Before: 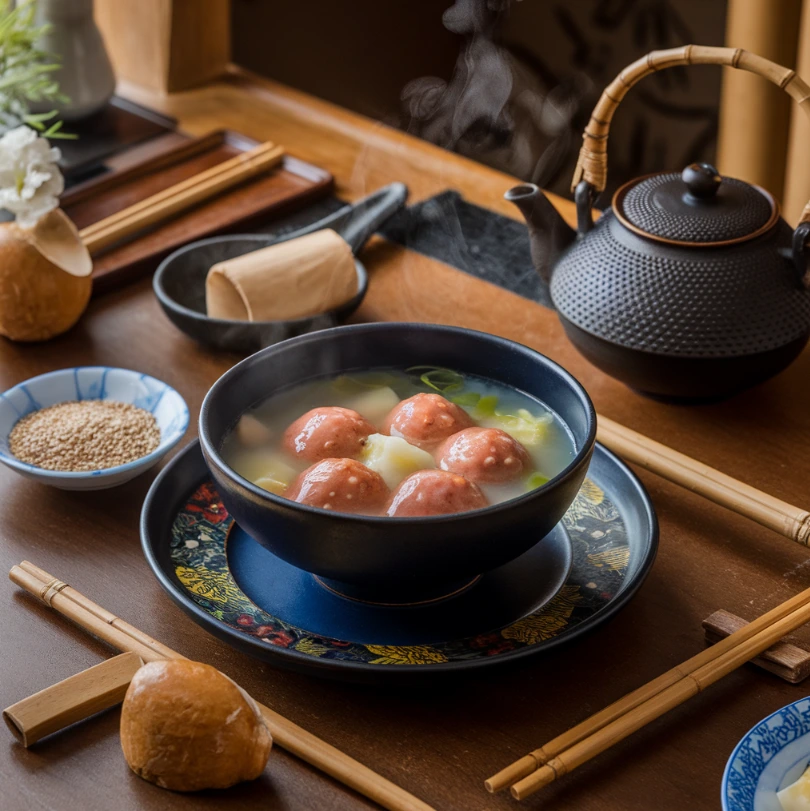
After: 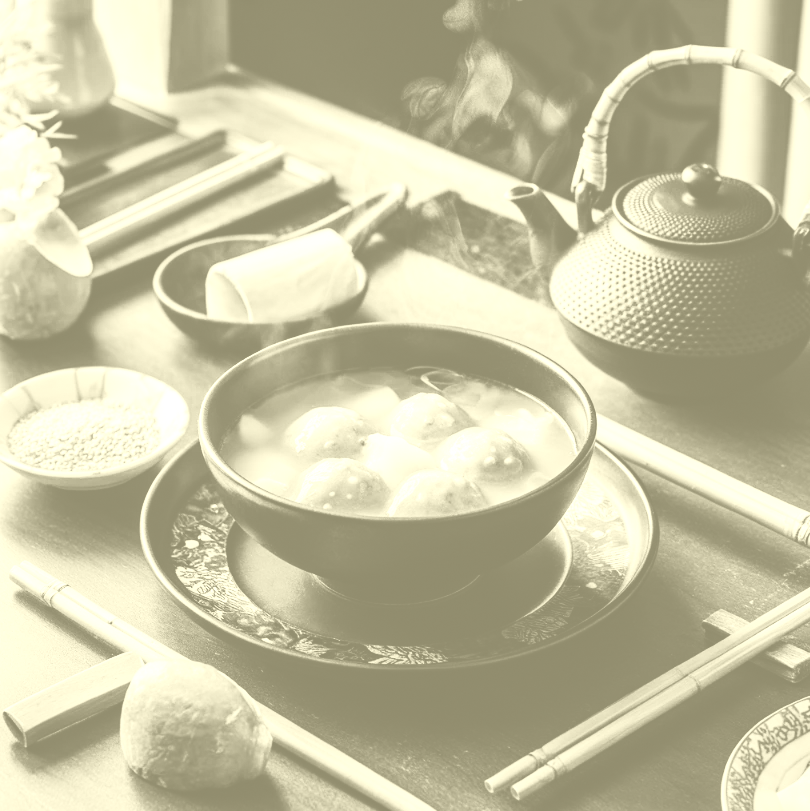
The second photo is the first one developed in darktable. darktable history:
colorize: hue 43.2°, saturation 40%, version 1
tone curve: curves: ch0 [(0, 0.03) (0.113, 0.087) (0.207, 0.184) (0.515, 0.612) (0.712, 0.793) (1, 0.946)]; ch1 [(0, 0) (0.172, 0.123) (0.317, 0.279) (0.407, 0.401) (0.476, 0.482) (0.505, 0.499) (0.534, 0.534) (0.632, 0.645) (0.726, 0.745) (1, 1)]; ch2 [(0, 0) (0.411, 0.424) (0.476, 0.492) (0.521, 0.524) (0.541, 0.559) (0.65, 0.699) (1, 1)], color space Lab, independent channels, preserve colors none
grain: coarseness 0.81 ISO, strength 1.34%, mid-tones bias 0%
tone equalizer: -8 EV -0.75 EV, -7 EV -0.7 EV, -6 EV -0.6 EV, -5 EV -0.4 EV, -3 EV 0.4 EV, -2 EV 0.6 EV, -1 EV 0.7 EV, +0 EV 0.75 EV, edges refinement/feathering 500, mask exposure compensation -1.57 EV, preserve details no
exposure: exposure 0.7 EV, compensate highlight preservation false
